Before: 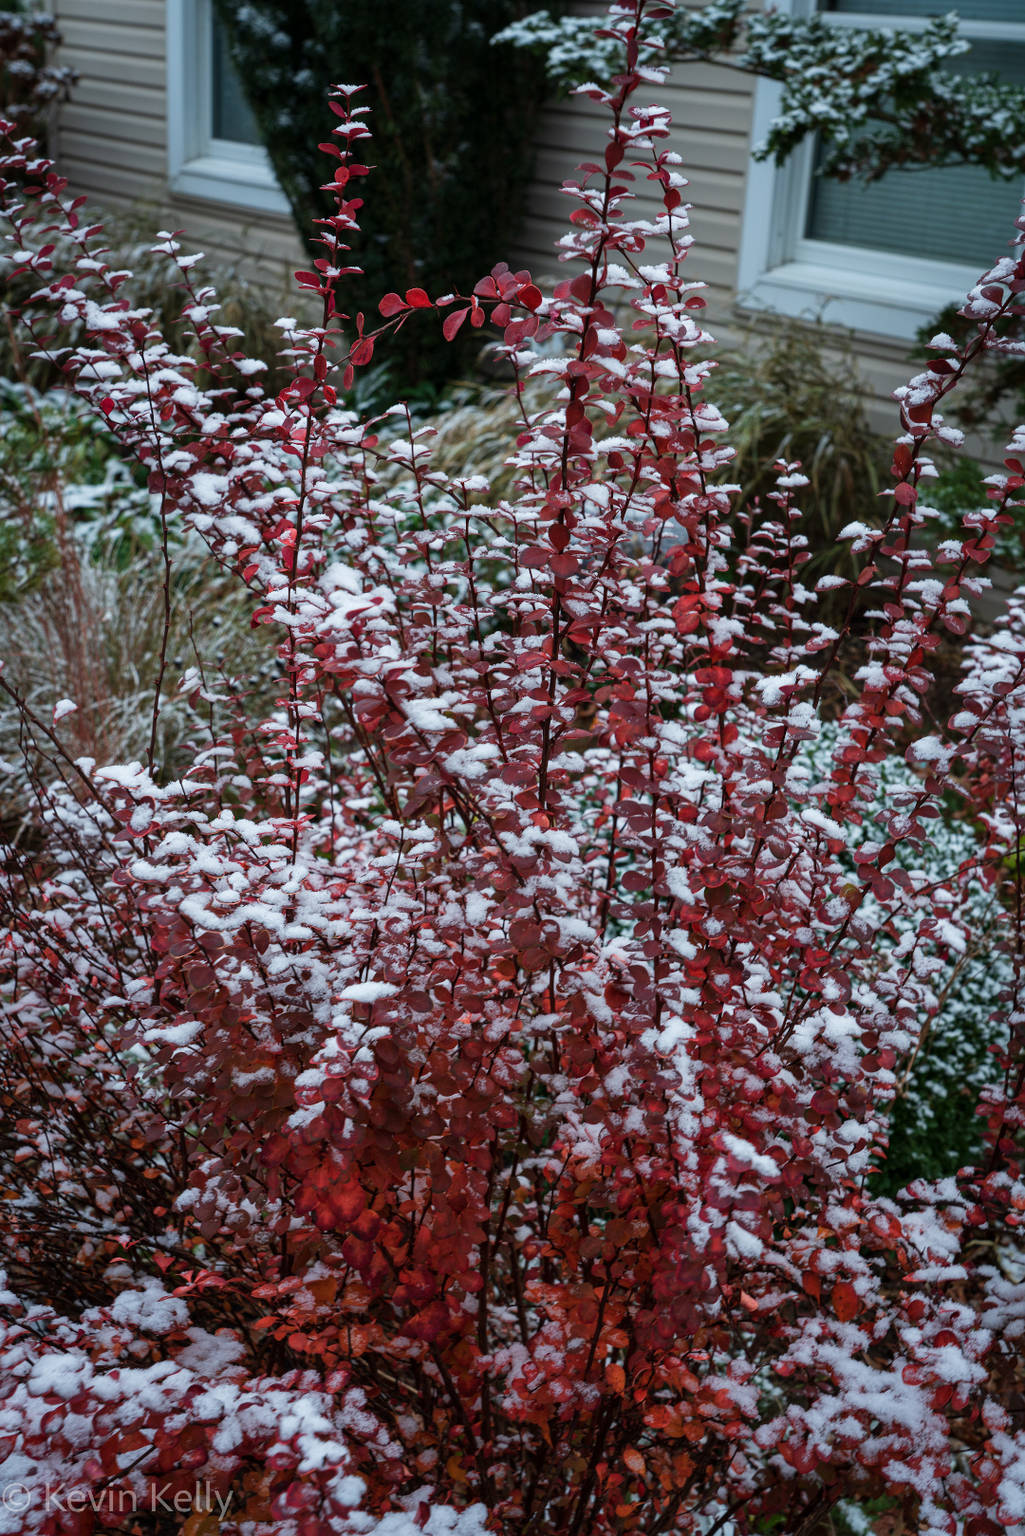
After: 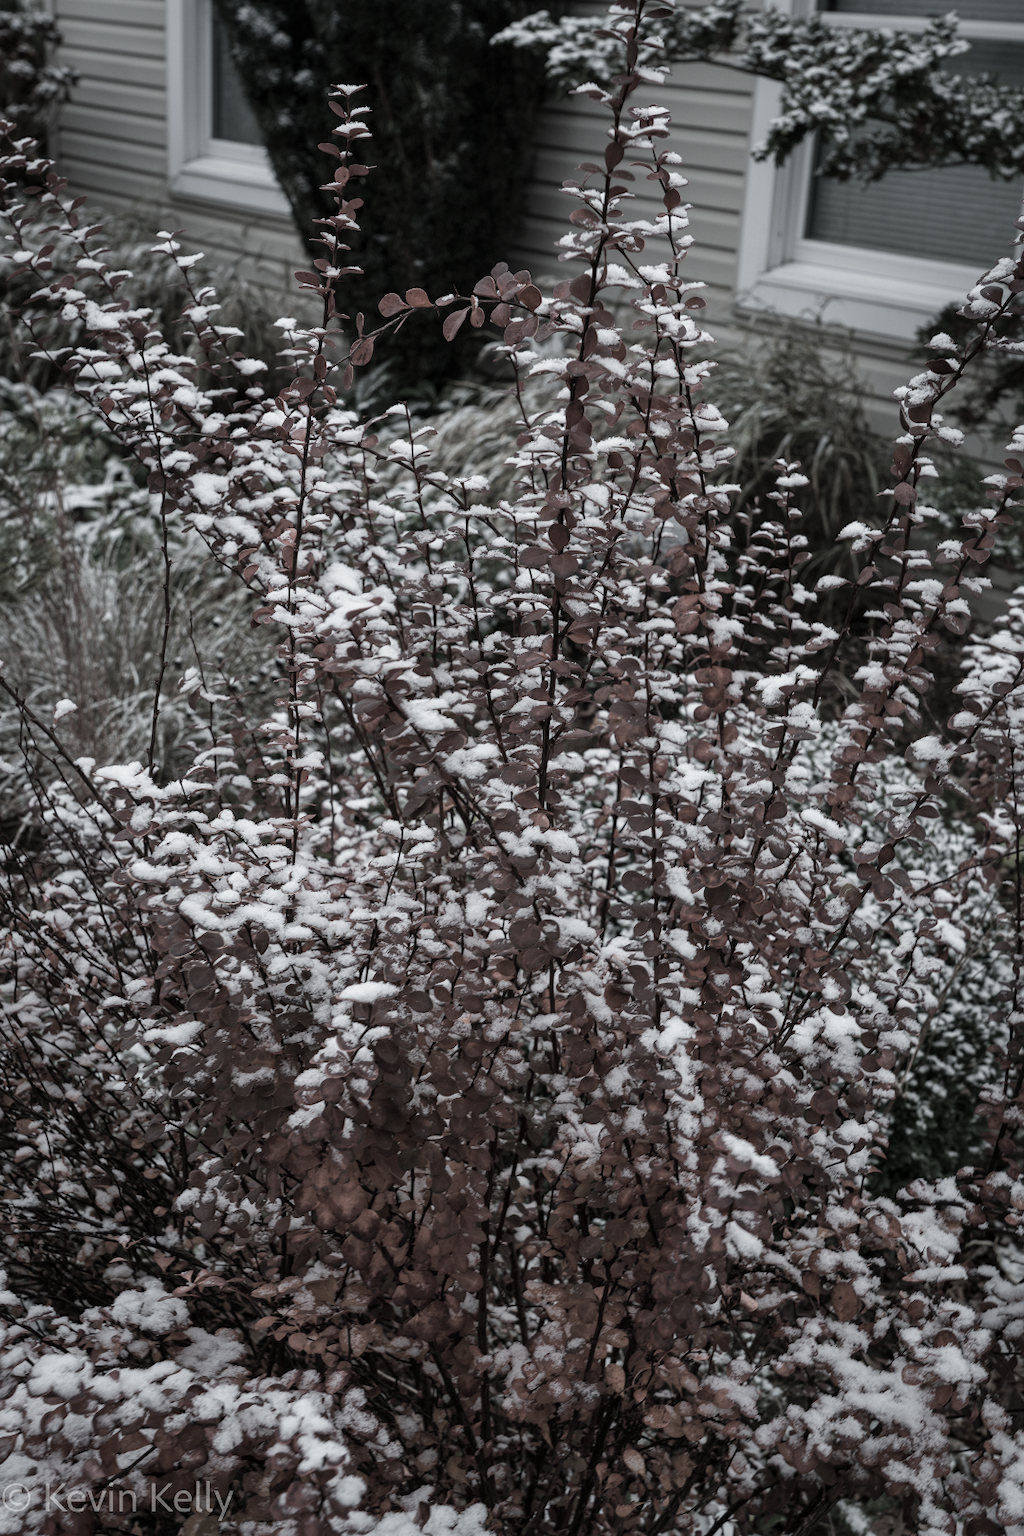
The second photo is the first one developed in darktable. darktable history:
shadows and highlights: shadows 20.91, highlights -82.73, soften with gaussian
color correction: saturation 0.2
